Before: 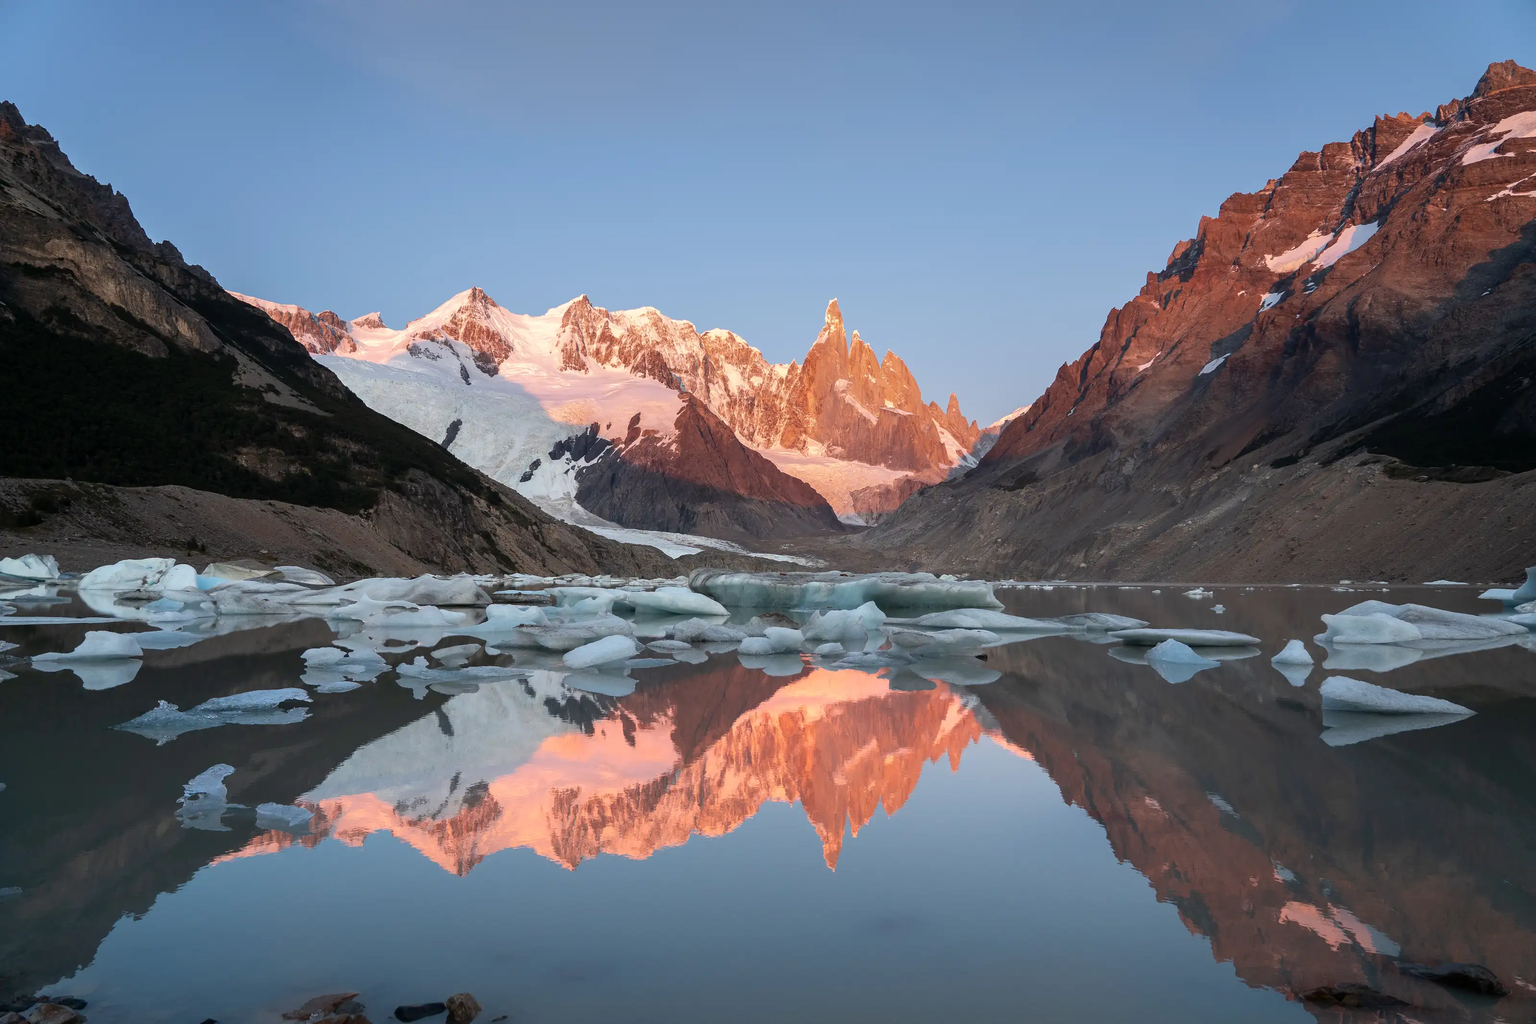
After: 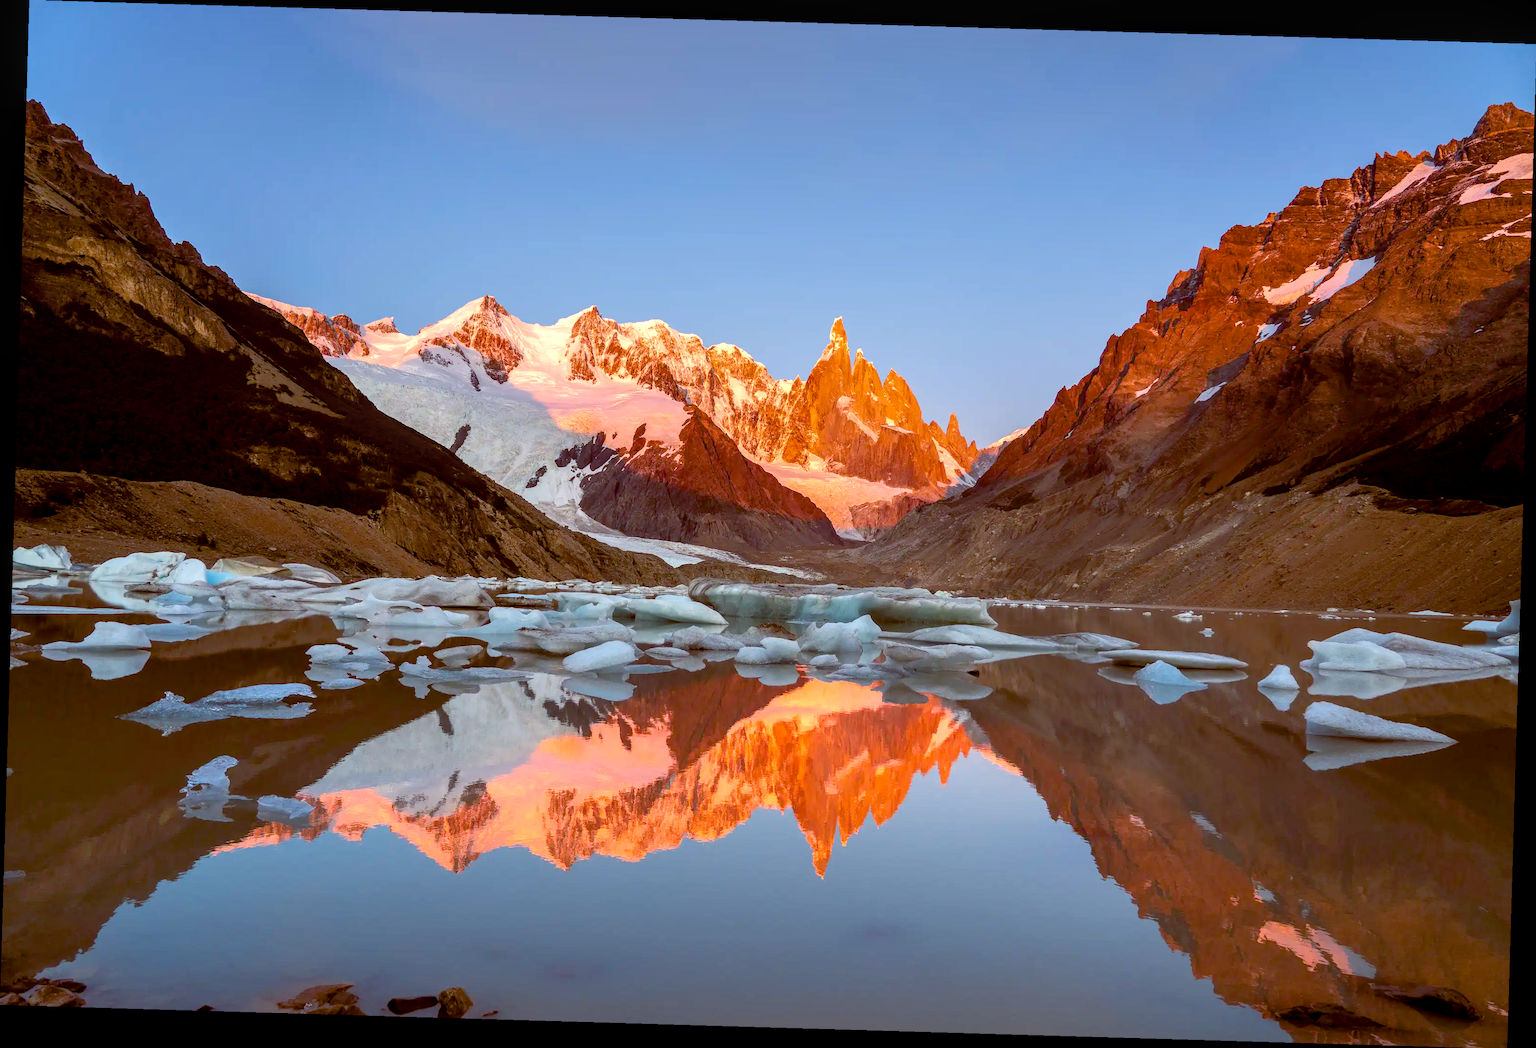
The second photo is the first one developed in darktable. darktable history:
crop and rotate: angle -1.68°
exposure: exposure 0.168 EV, compensate highlight preservation false
color balance rgb: global offset › chroma 0.404%, global offset › hue 32.3°, perceptual saturation grading › global saturation 36.266%, perceptual saturation grading › shadows 34.719%, global vibrance 20%
local contrast: on, module defaults
